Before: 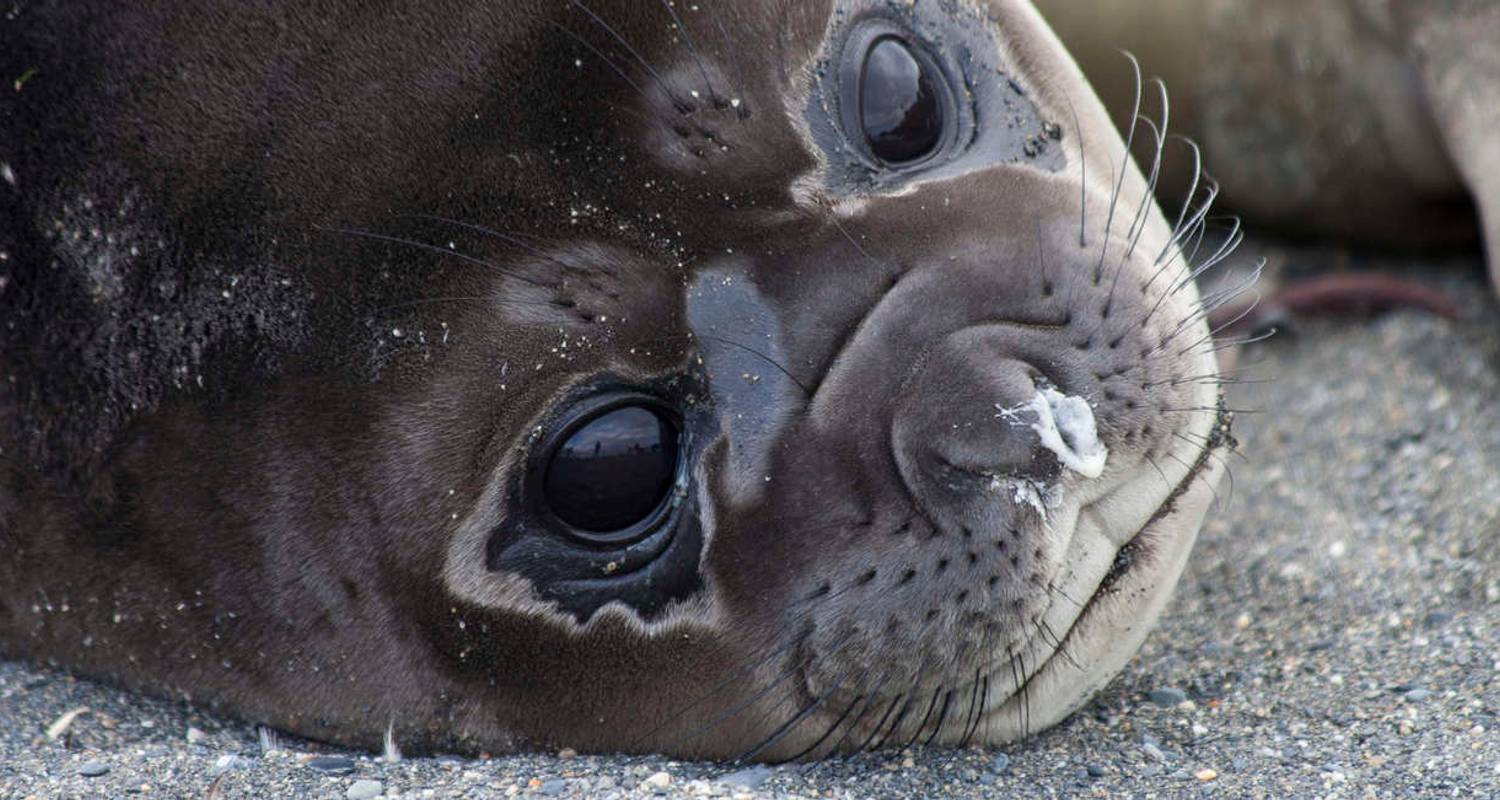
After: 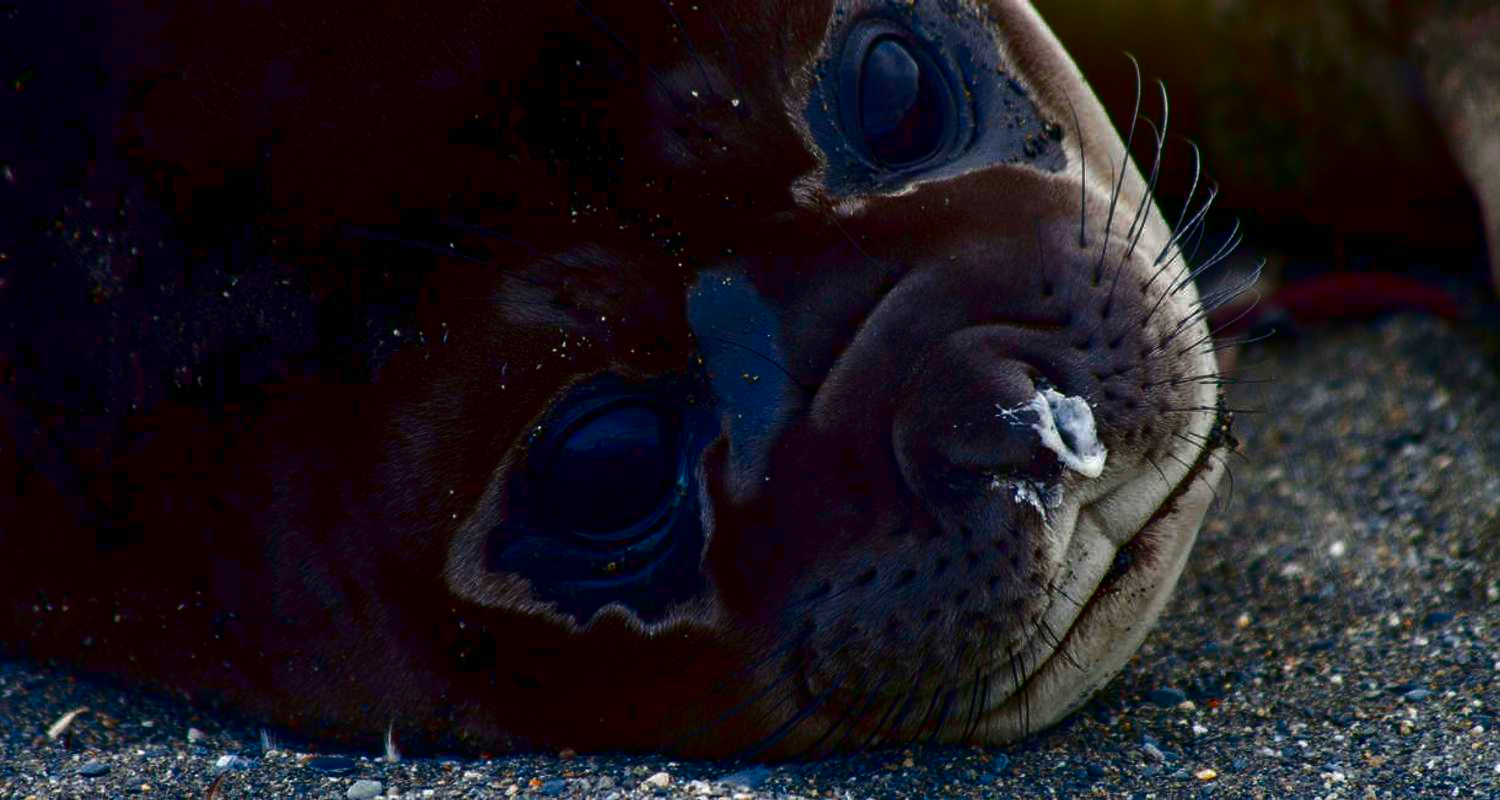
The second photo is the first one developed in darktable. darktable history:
contrast brightness saturation: brightness -0.982, saturation 0.987
